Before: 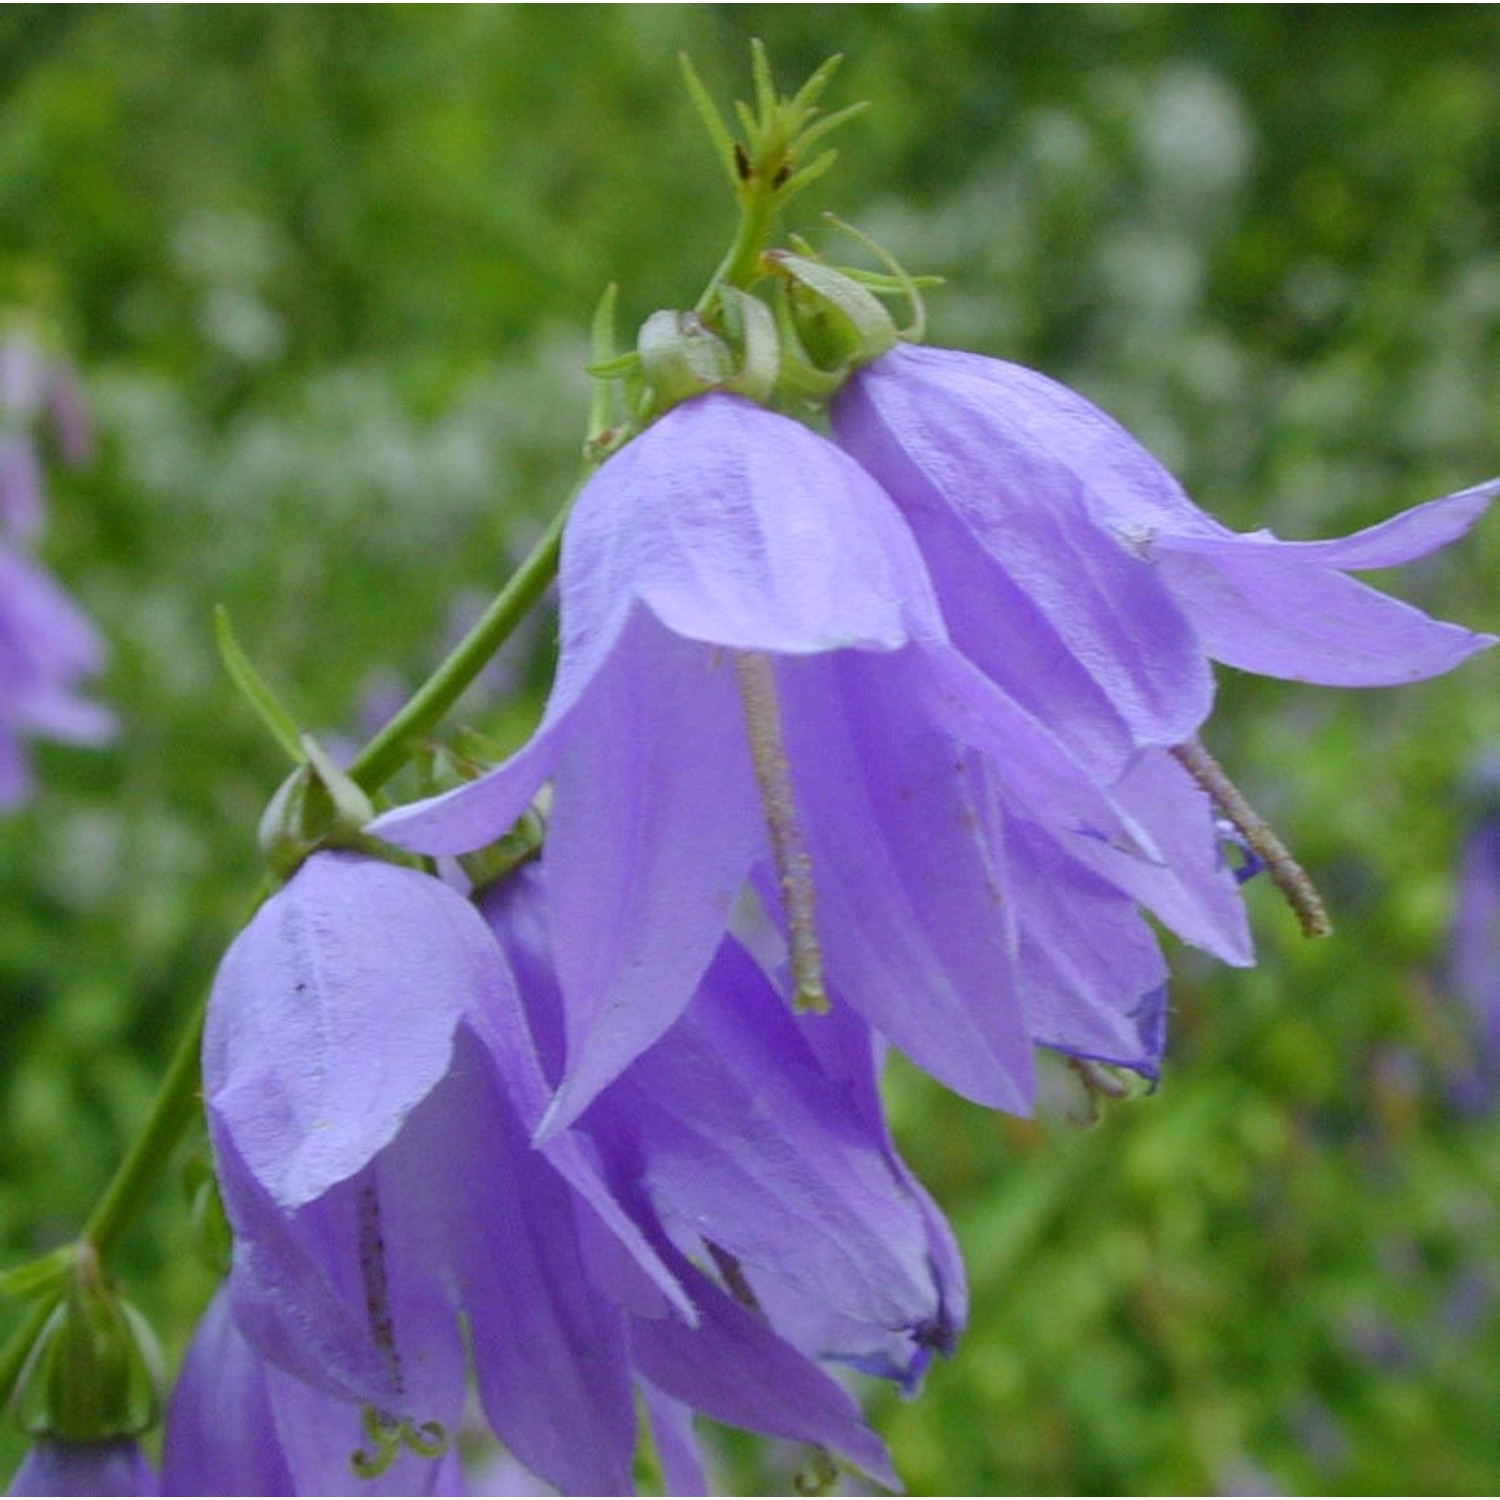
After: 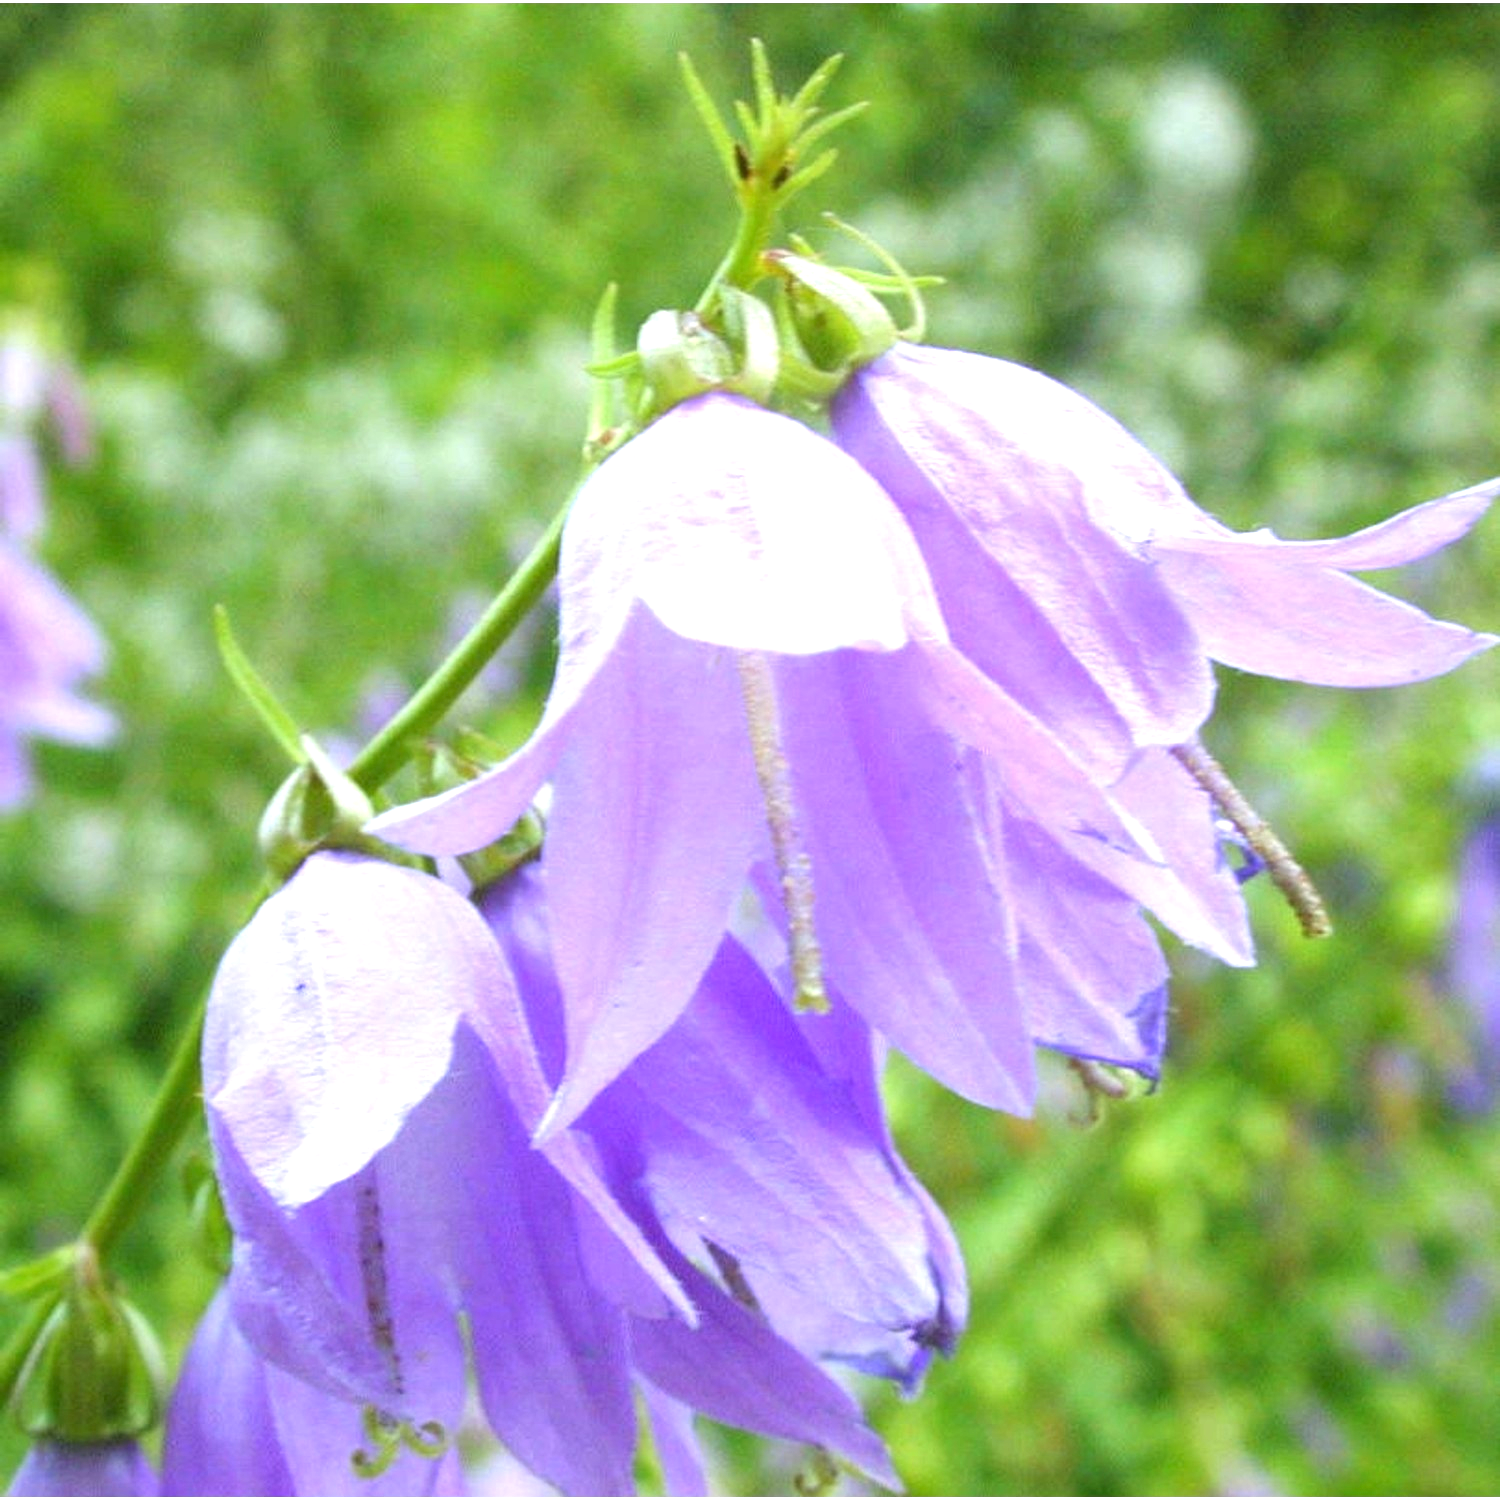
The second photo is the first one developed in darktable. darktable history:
exposure: black level correction 0, exposure 0.694 EV, compensate exposure bias true, compensate highlight preservation false
tone equalizer: -8 EV -0.781 EV, -7 EV -0.698 EV, -6 EV -0.611 EV, -5 EV -0.407 EV, -3 EV 0.398 EV, -2 EV 0.6 EV, -1 EV 0.686 EV, +0 EV 0.758 EV
